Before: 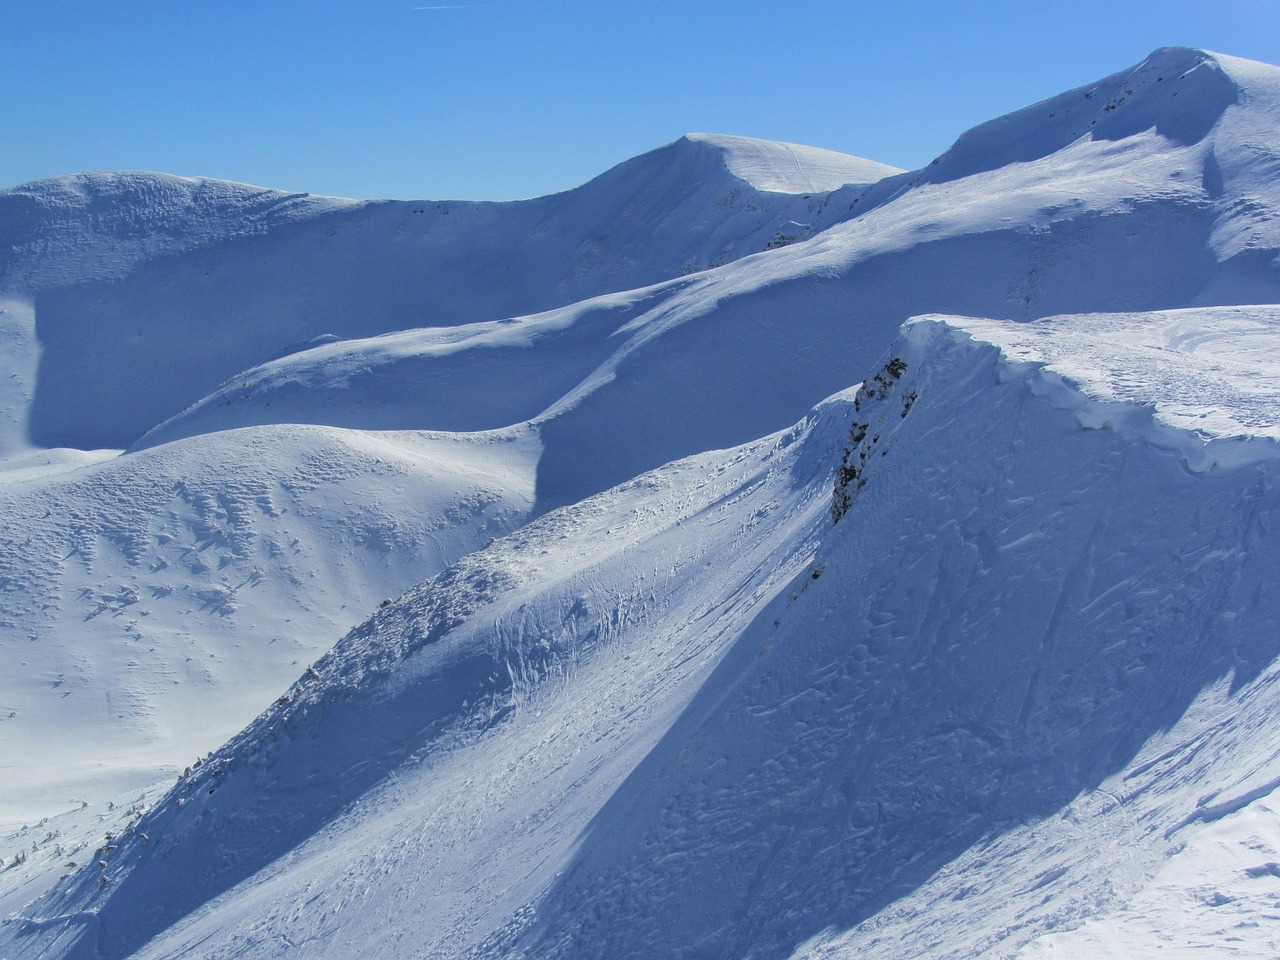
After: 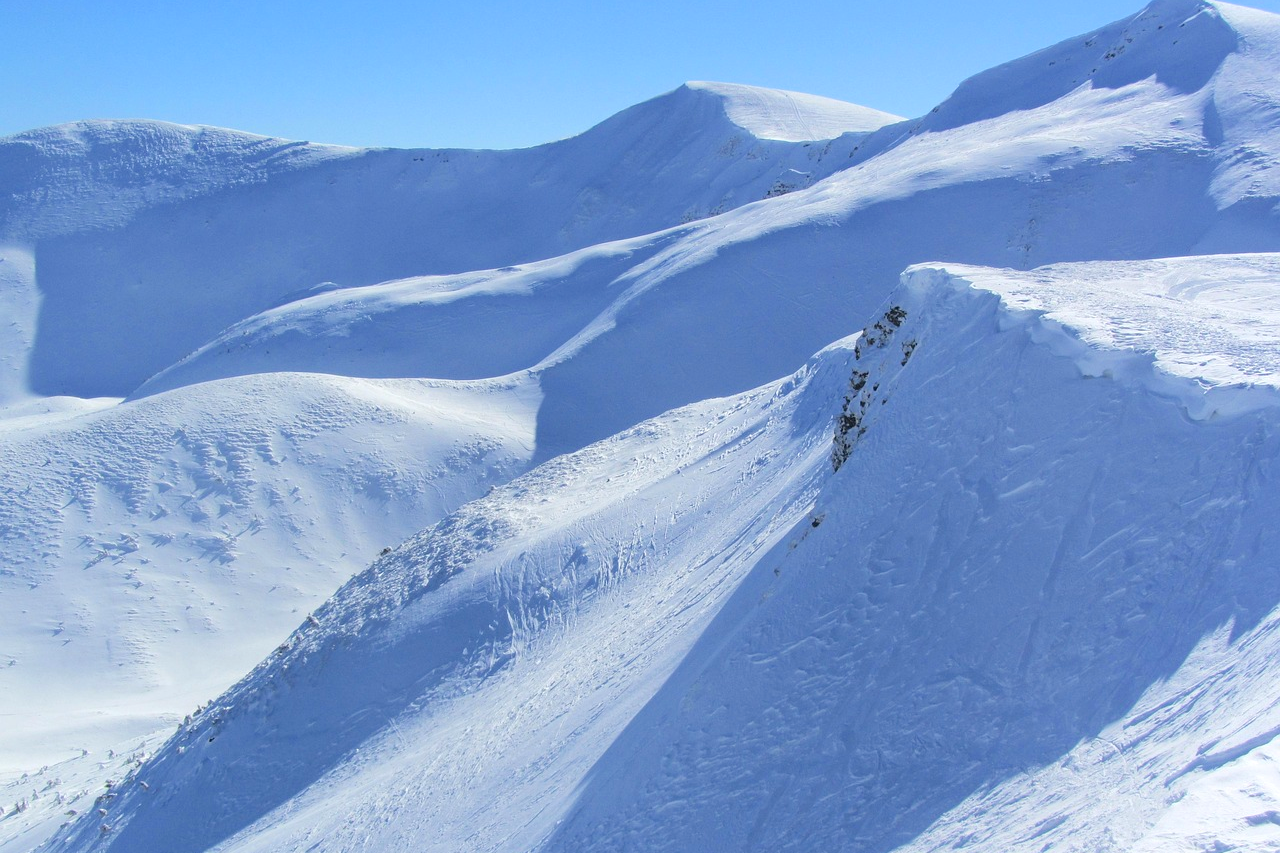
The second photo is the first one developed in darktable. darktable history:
tone equalizer: -8 EV 1.01 EV, -7 EV 1.04 EV, -6 EV 0.961 EV, -5 EV 0.99 EV, -4 EV 1.01 EV, -3 EV 0.726 EV, -2 EV 0.51 EV, -1 EV 0.25 EV, edges refinement/feathering 500, mask exposure compensation -1.57 EV, preserve details no
crop and rotate: top 5.441%, bottom 5.636%
